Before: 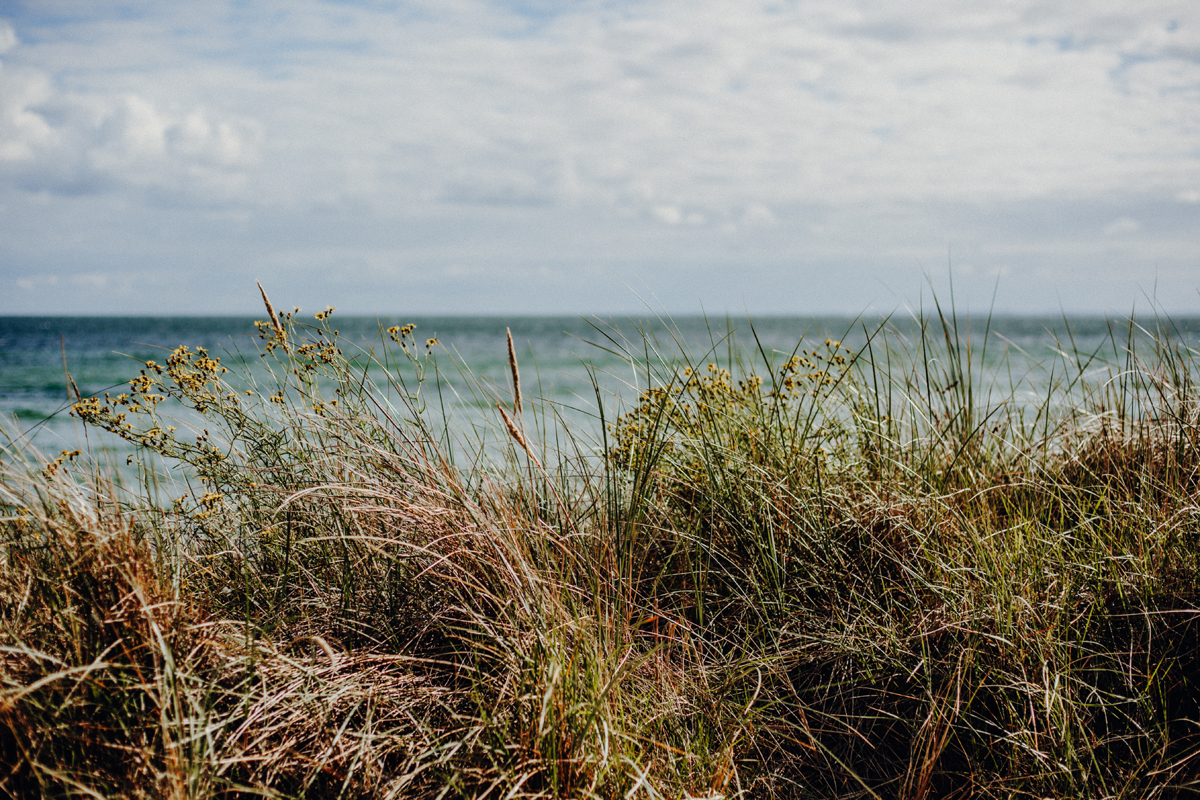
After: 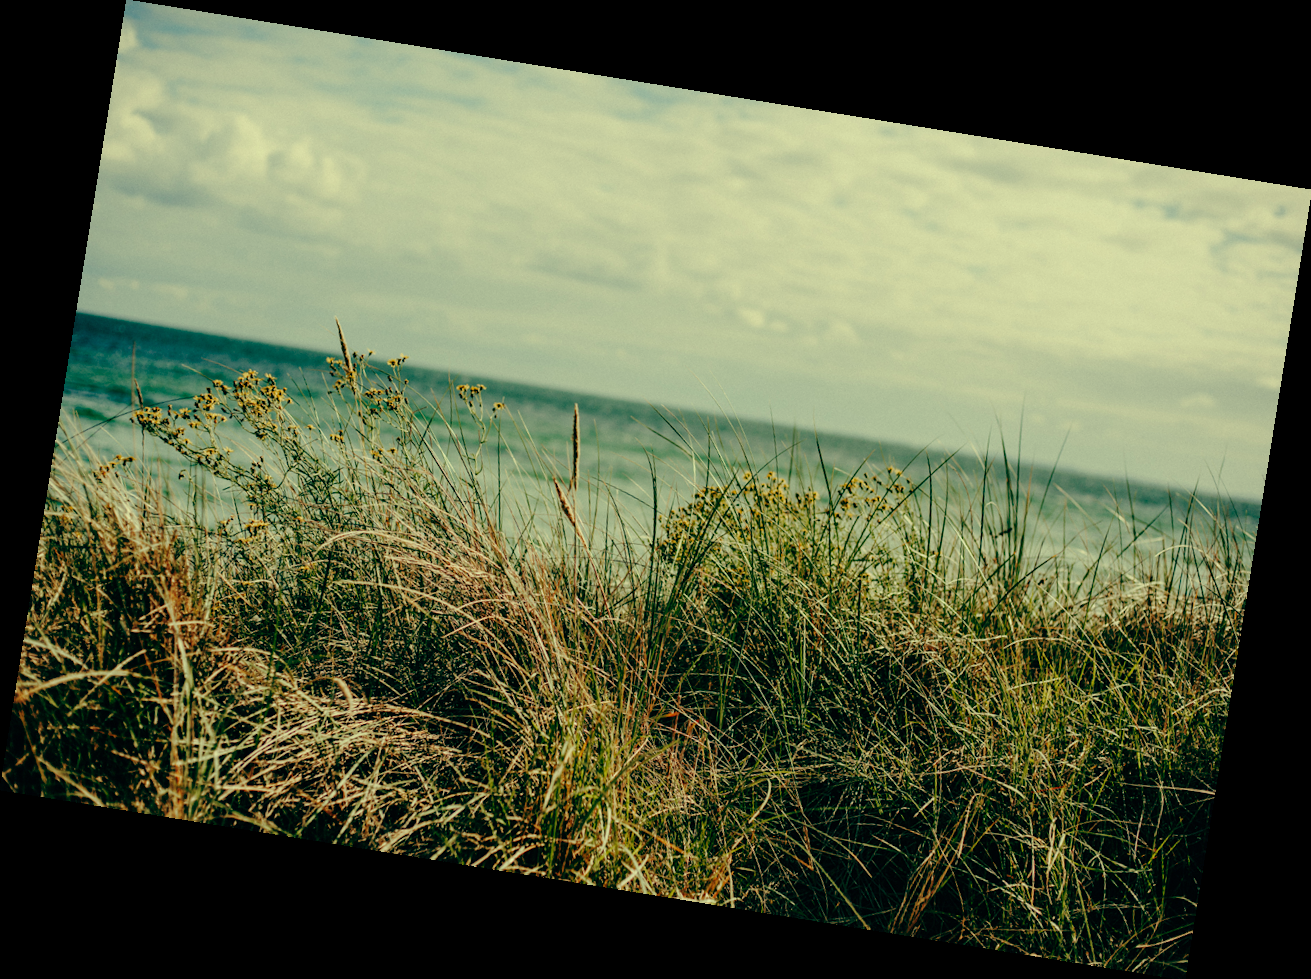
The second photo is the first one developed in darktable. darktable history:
color balance: mode lift, gamma, gain (sRGB), lift [1, 0.69, 1, 1], gamma [1, 1.482, 1, 1], gain [1, 1, 1, 0.802]
rotate and perspective: rotation 9.12°, automatic cropping off
color correction: highlights a* -4.73, highlights b* 5.06, saturation 0.97
